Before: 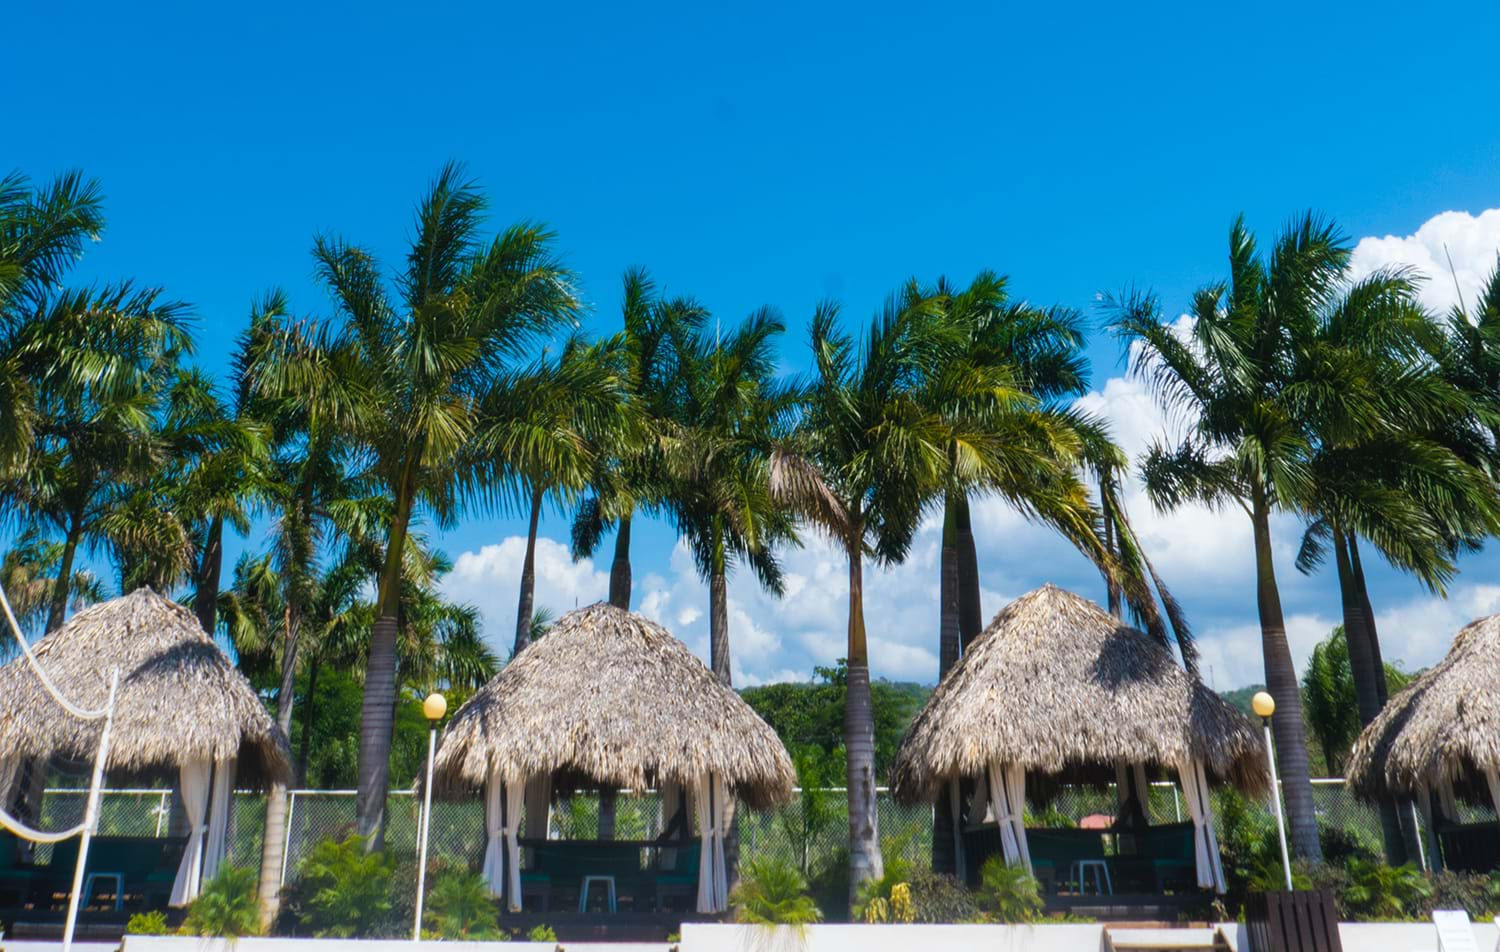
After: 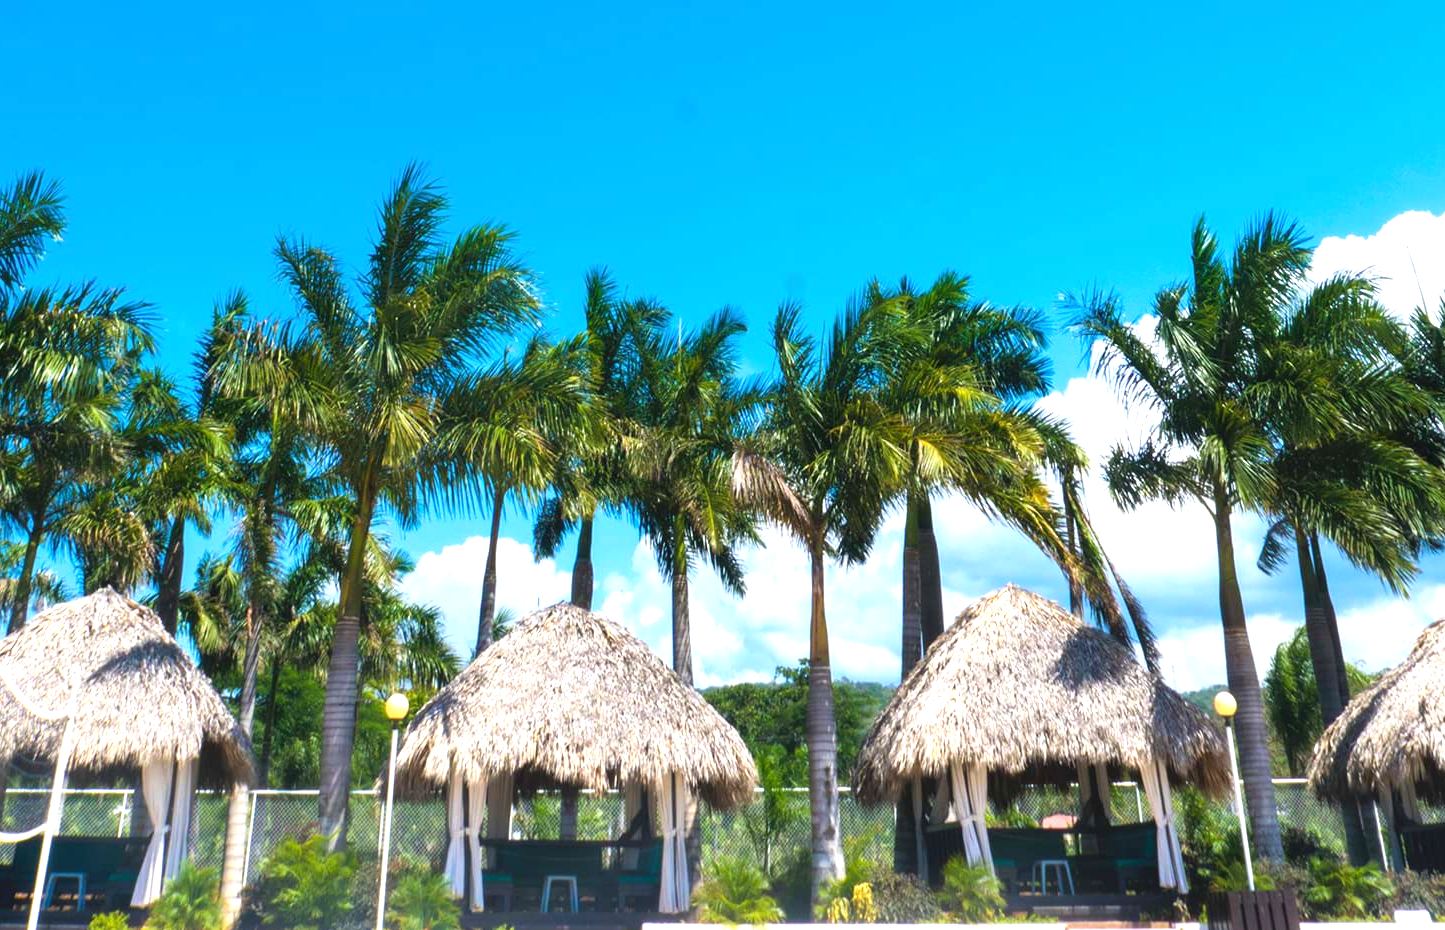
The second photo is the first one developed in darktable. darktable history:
crop and rotate: left 2.536%, right 1.107%, bottom 2.246%
exposure: exposure 1 EV, compensate highlight preservation false
